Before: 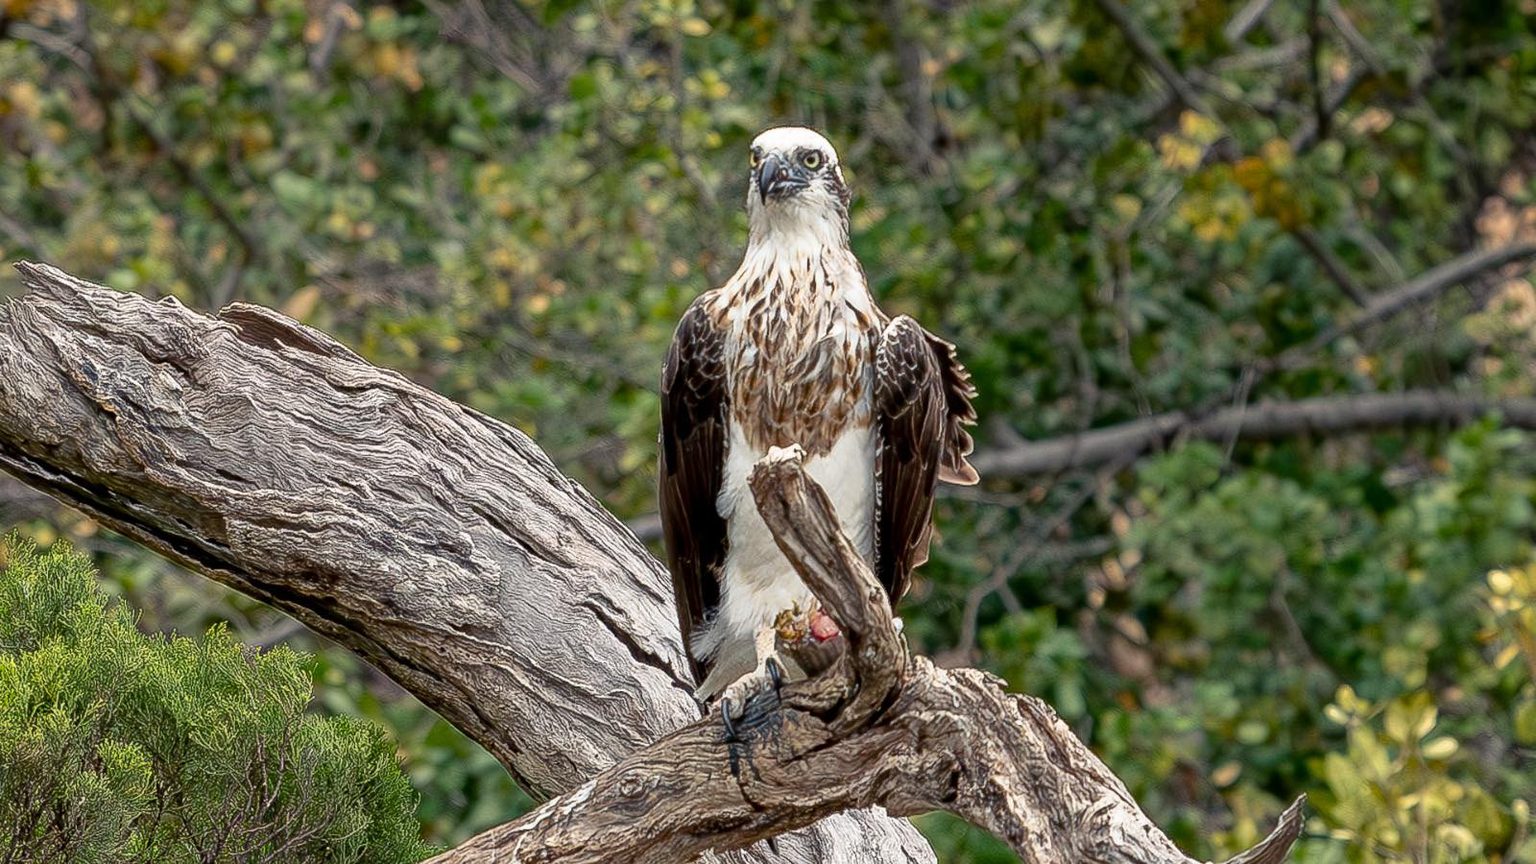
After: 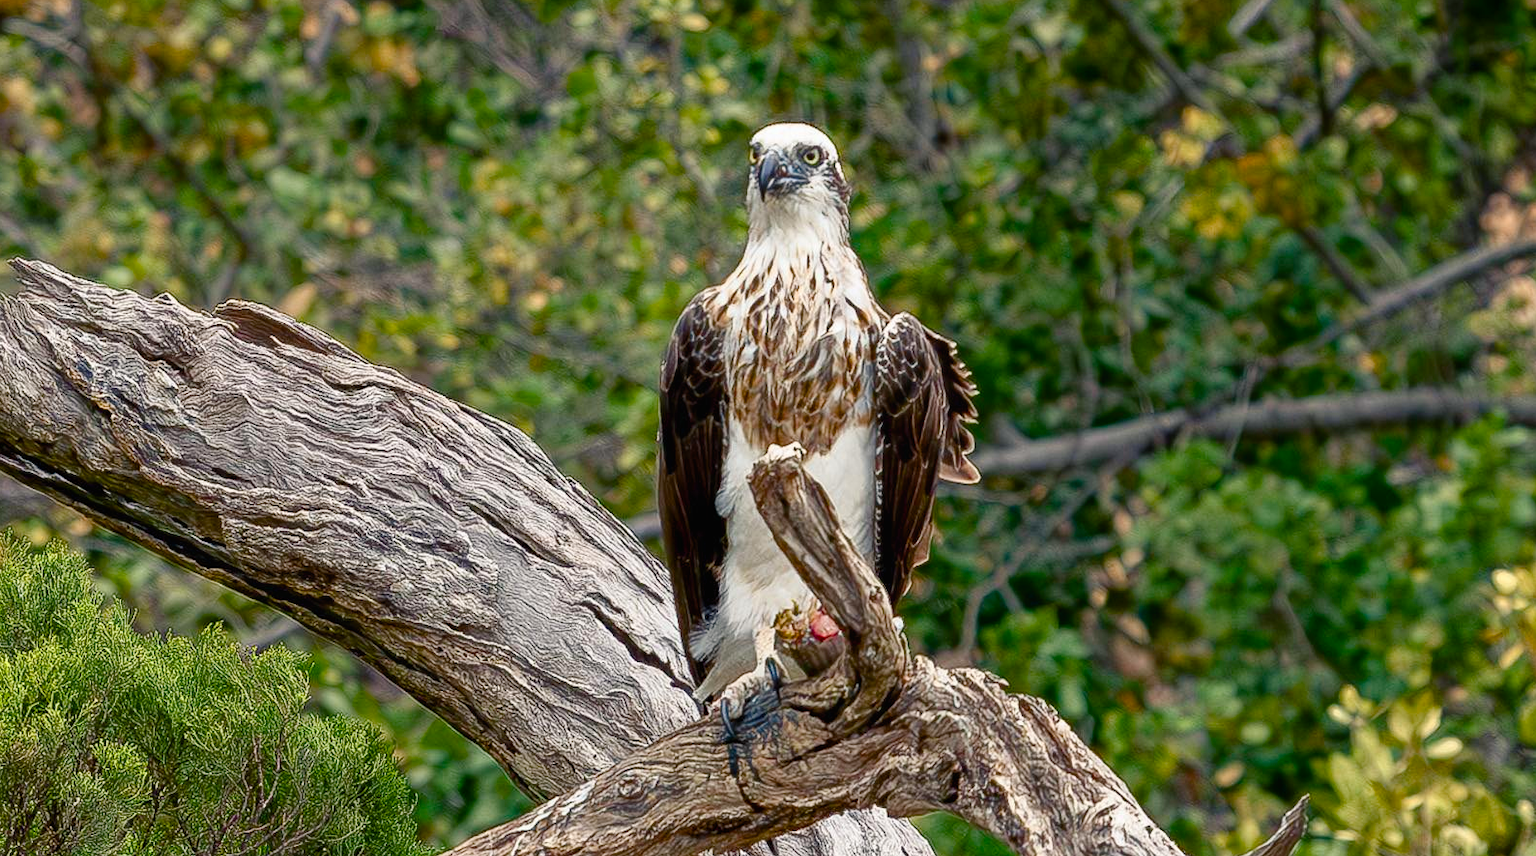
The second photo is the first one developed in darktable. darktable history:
color balance rgb: shadows lift › chroma 3%, shadows lift › hue 242.64°, linear chroma grading › global chroma 15.414%, perceptual saturation grading › global saturation 20%, perceptual saturation grading › highlights -49.885%, perceptual saturation grading › shadows 25.774%, global vibrance 20%
local contrast: mode bilateral grid, contrast 100, coarseness 99, detail 92%, midtone range 0.2
contrast brightness saturation: contrast 0.099, brightness 0.014, saturation 0.022
crop: left 0.414%, top 0.656%, right 0.245%, bottom 0.81%
